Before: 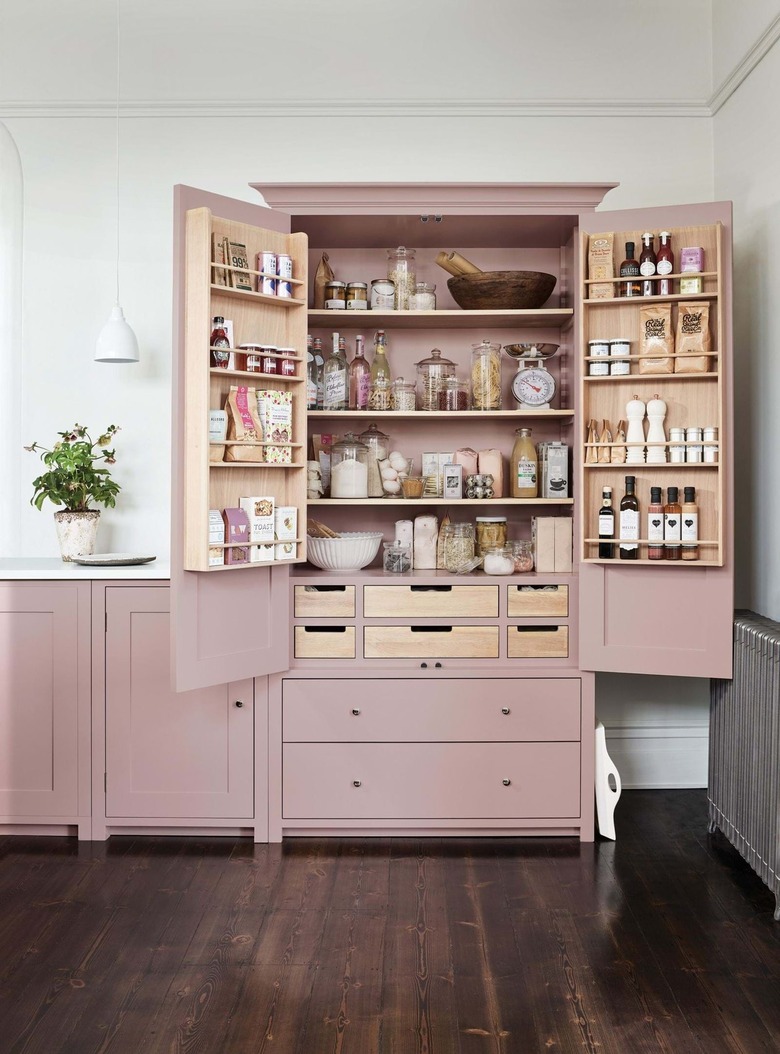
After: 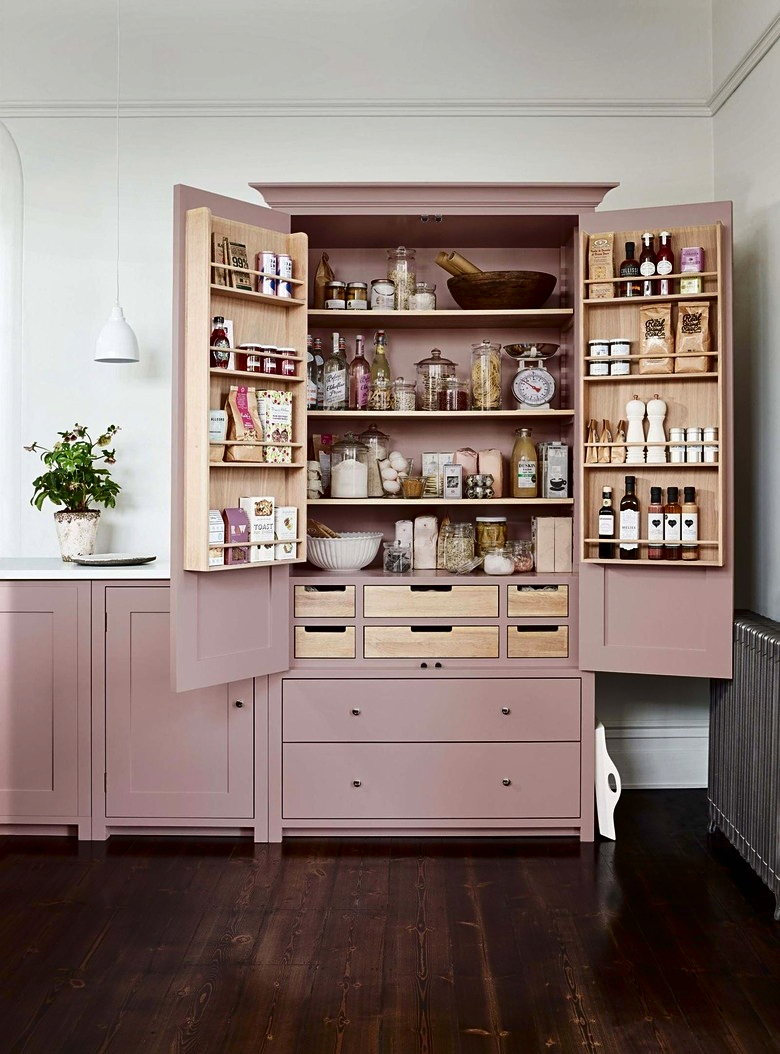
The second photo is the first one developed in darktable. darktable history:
contrast brightness saturation: contrast 0.13, brightness -0.24, saturation 0.14
sharpen: amount 0.2
